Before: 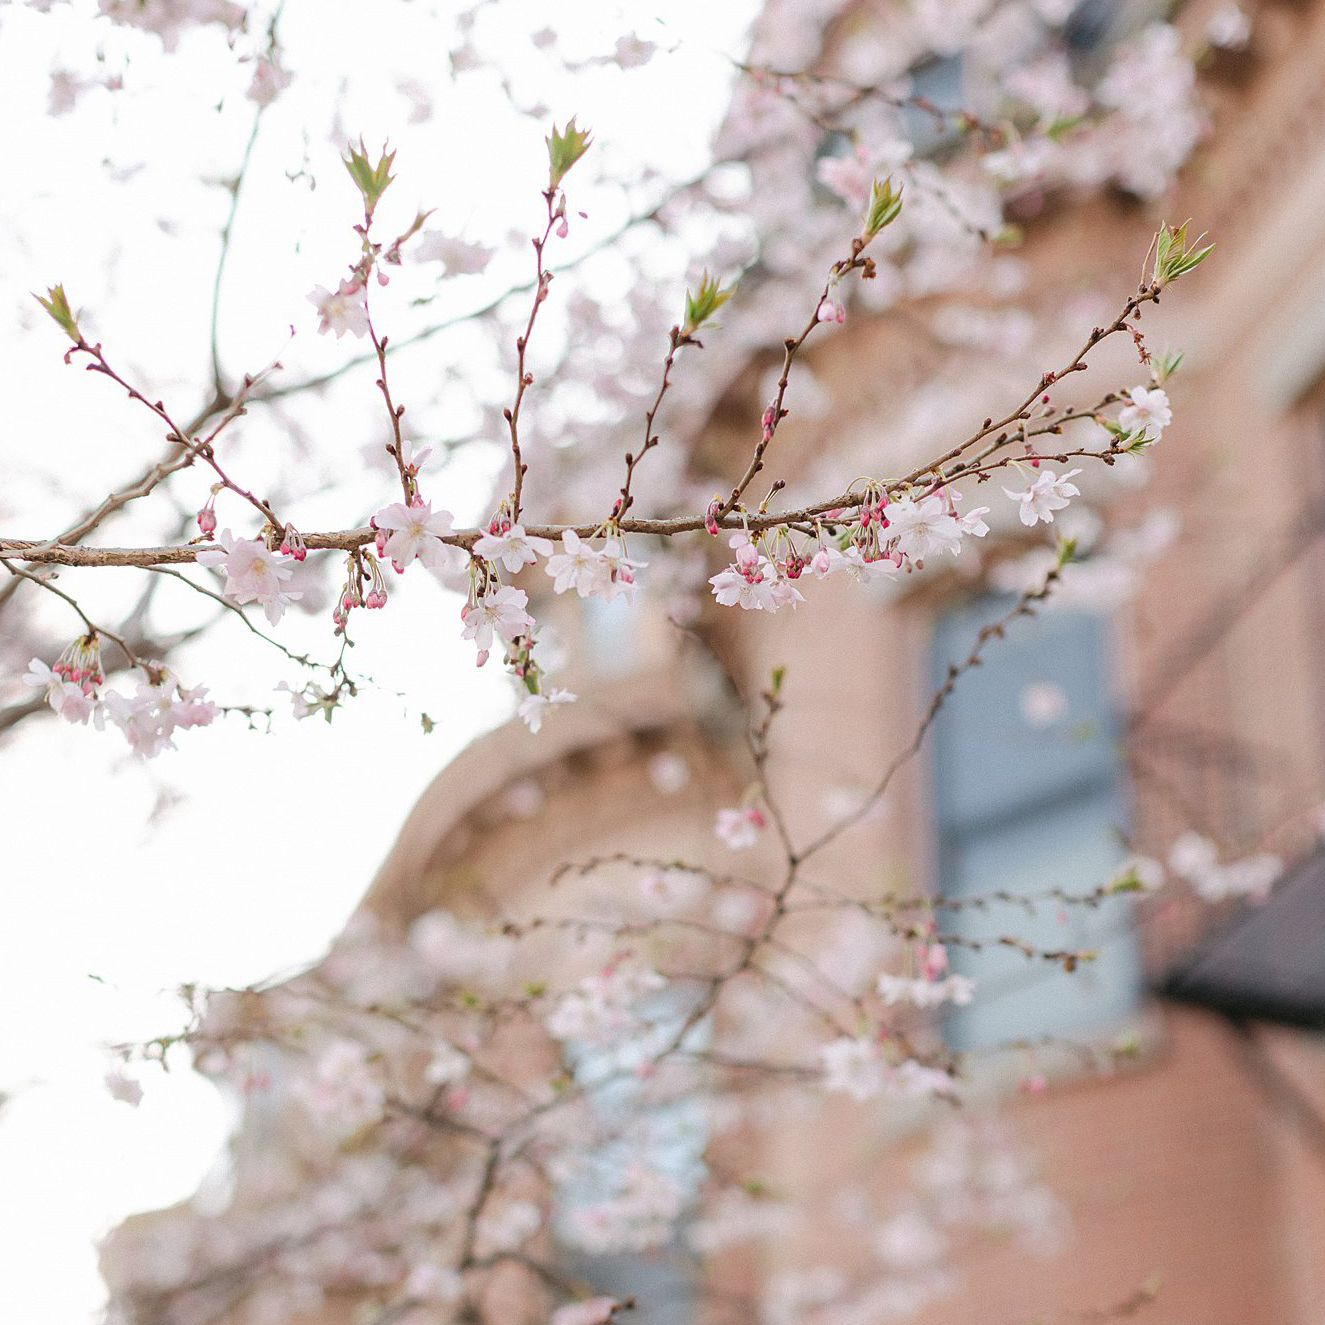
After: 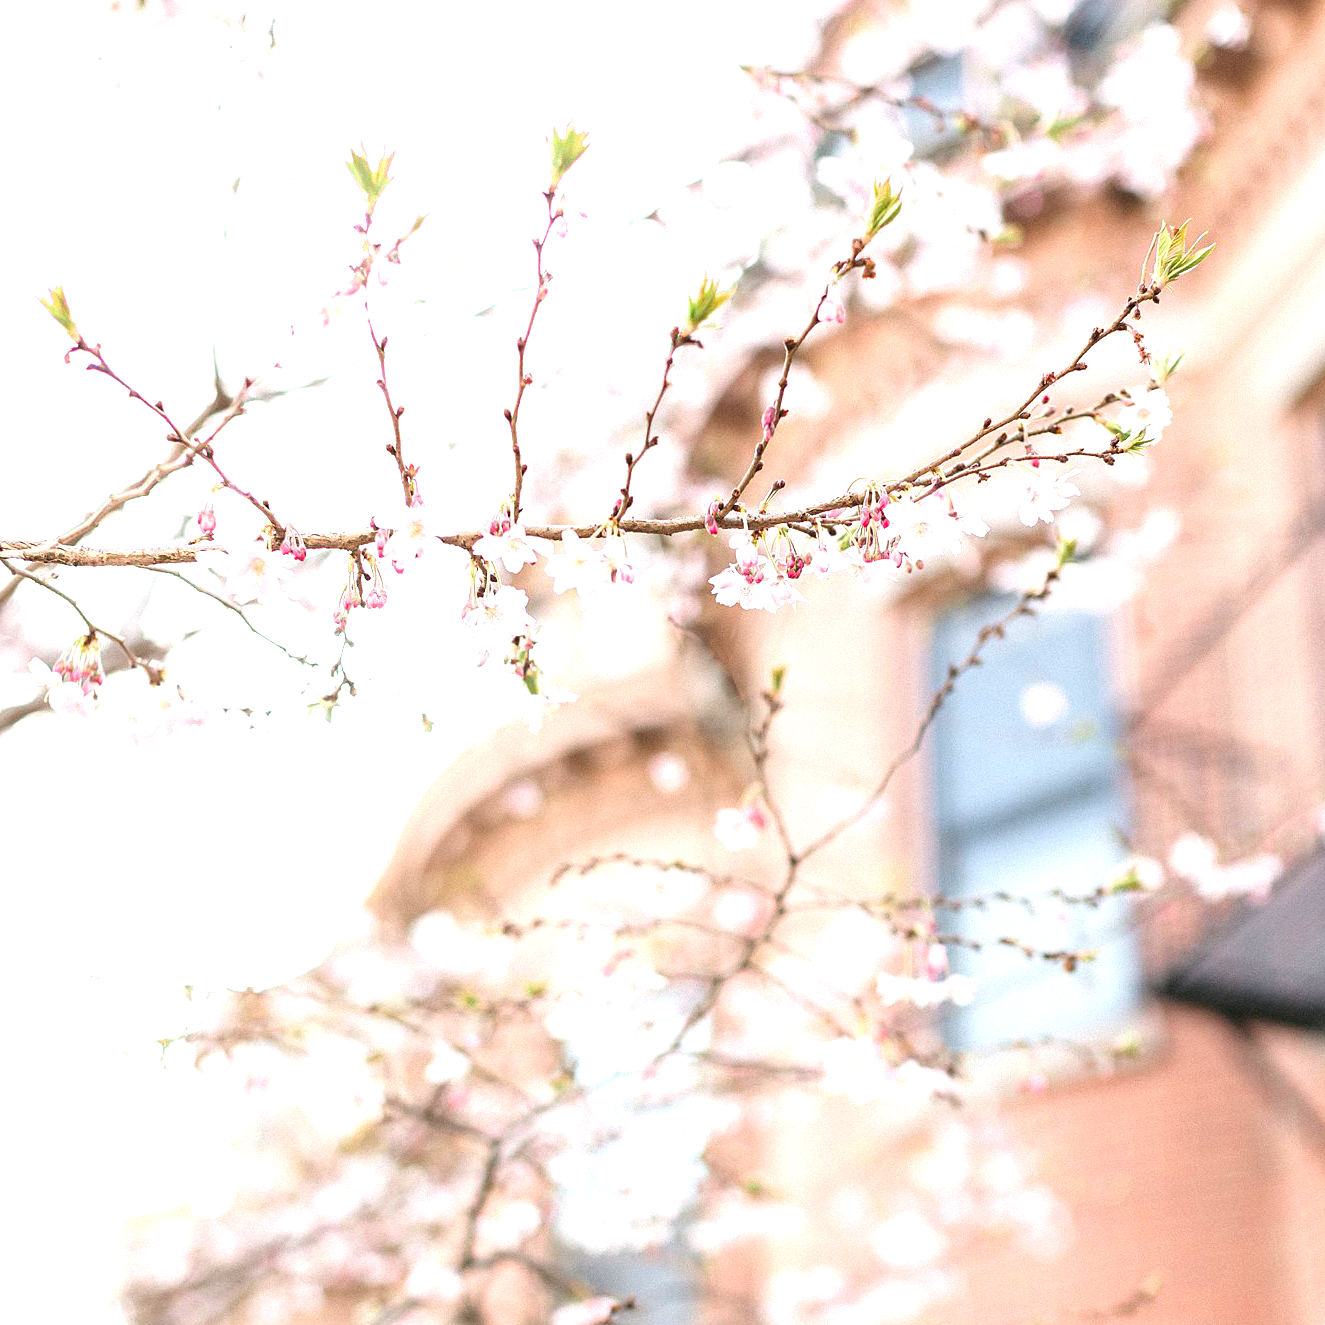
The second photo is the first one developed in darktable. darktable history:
exposure: black level correction 0.001, exposure 1.129 EV, compensate exposure bias true, compensate highlight preservation false
color balance rgb: on, module defaults
